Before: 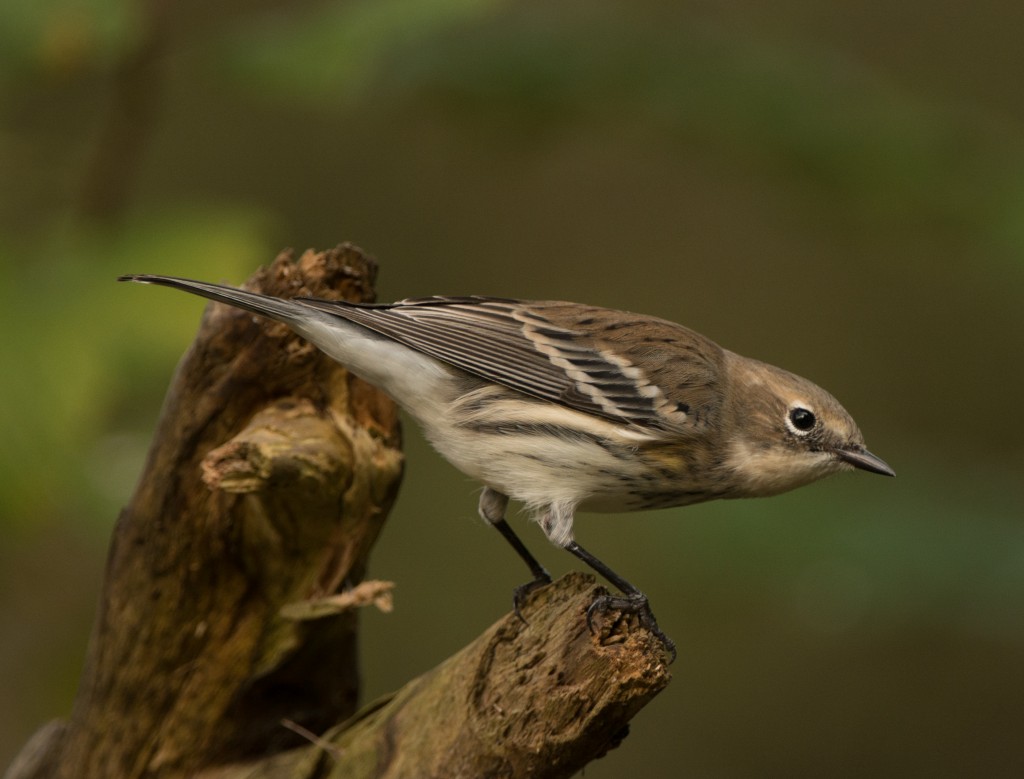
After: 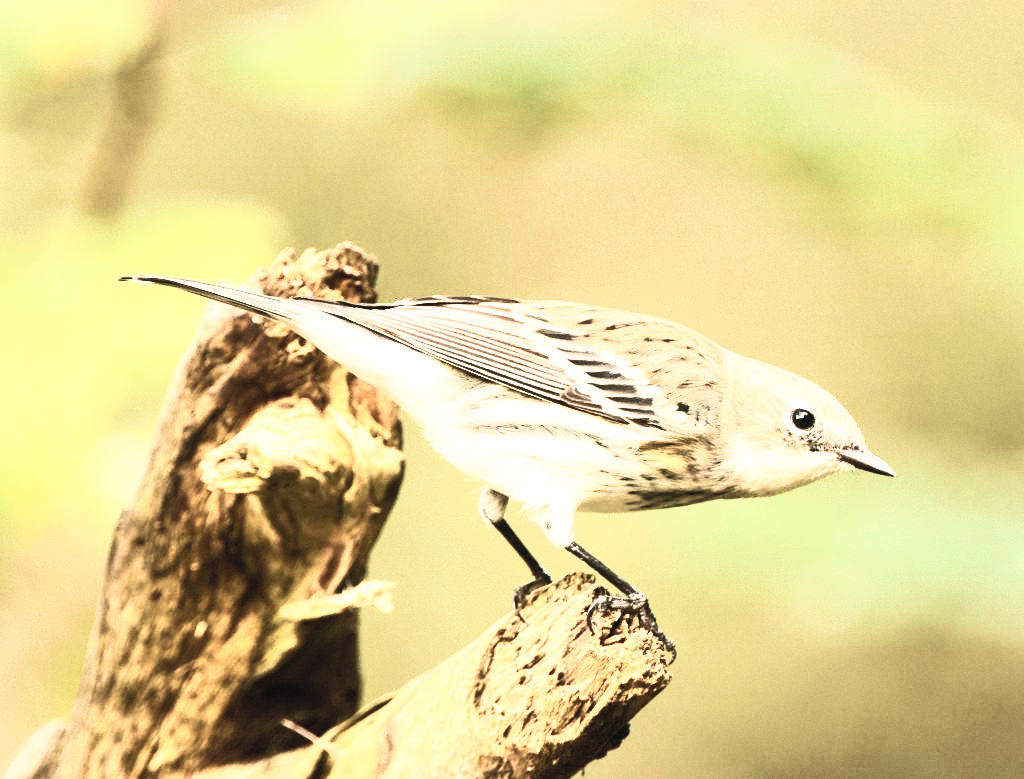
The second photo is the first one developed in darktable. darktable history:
velvia: on, module defaults
base curve: curves: ch0 [(0, 0) (0.007, 0.004) (0.027, 0.03) (0.046, 0.07) (0.207, 0.54) (0.442, 0.872) (0.673, 0.972) (1, 1)], preserve colors none
contrast brightness saturation: contrast 0.57, brightness 0.57, saturation -0.34
exposure: black level correction 0, exposure 1.379 EV, compensate exposure bias true, compensate highlight preservation false
